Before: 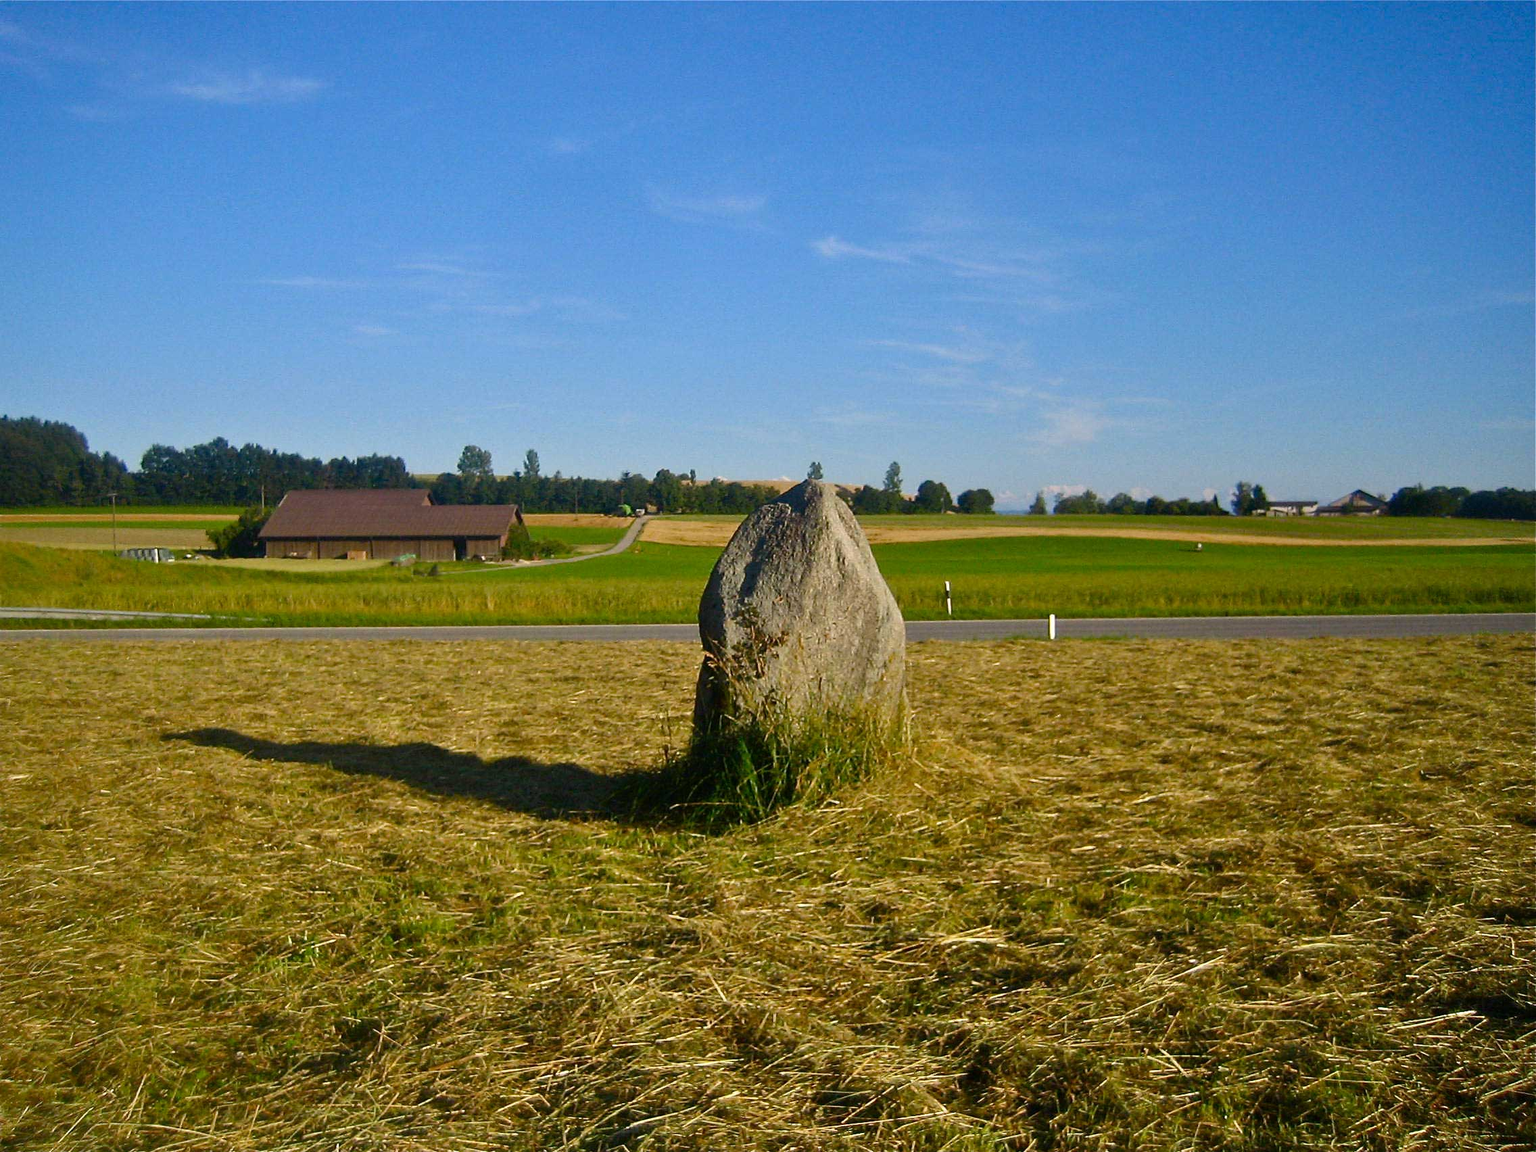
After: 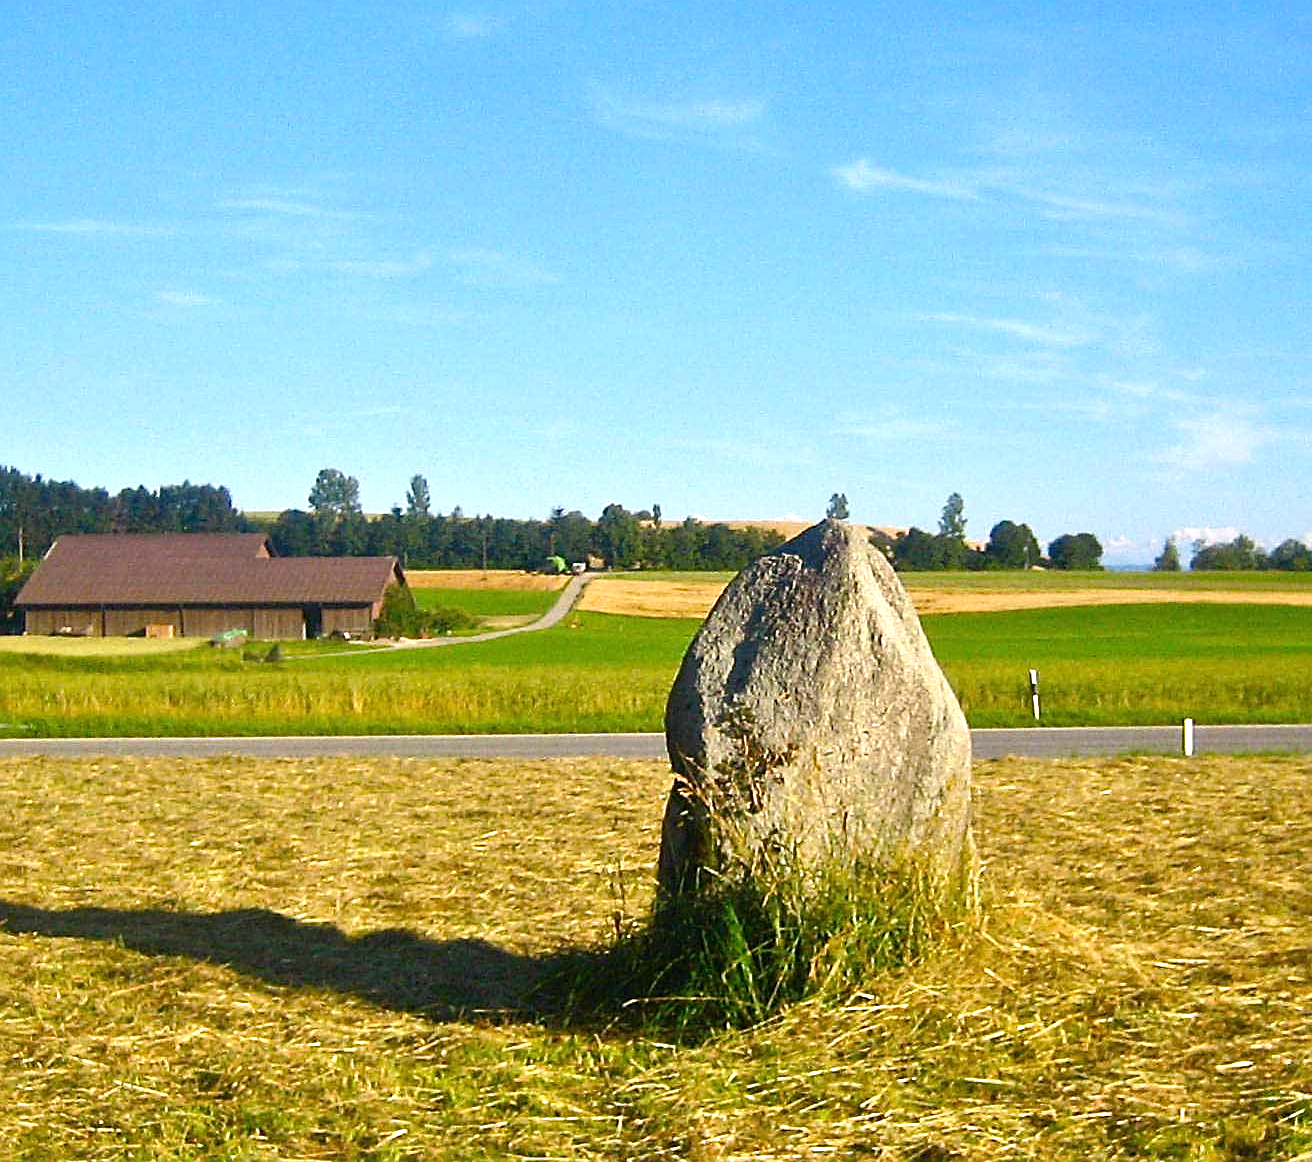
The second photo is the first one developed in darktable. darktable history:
sharpen: on, module defaults
exposure: black level correction 0, exposure 1 EV, compensate exposure bias true, compensate highlight preservation false
crop: left 16.202%, top 11.208%, right 26.045%, bottom 20.557%
